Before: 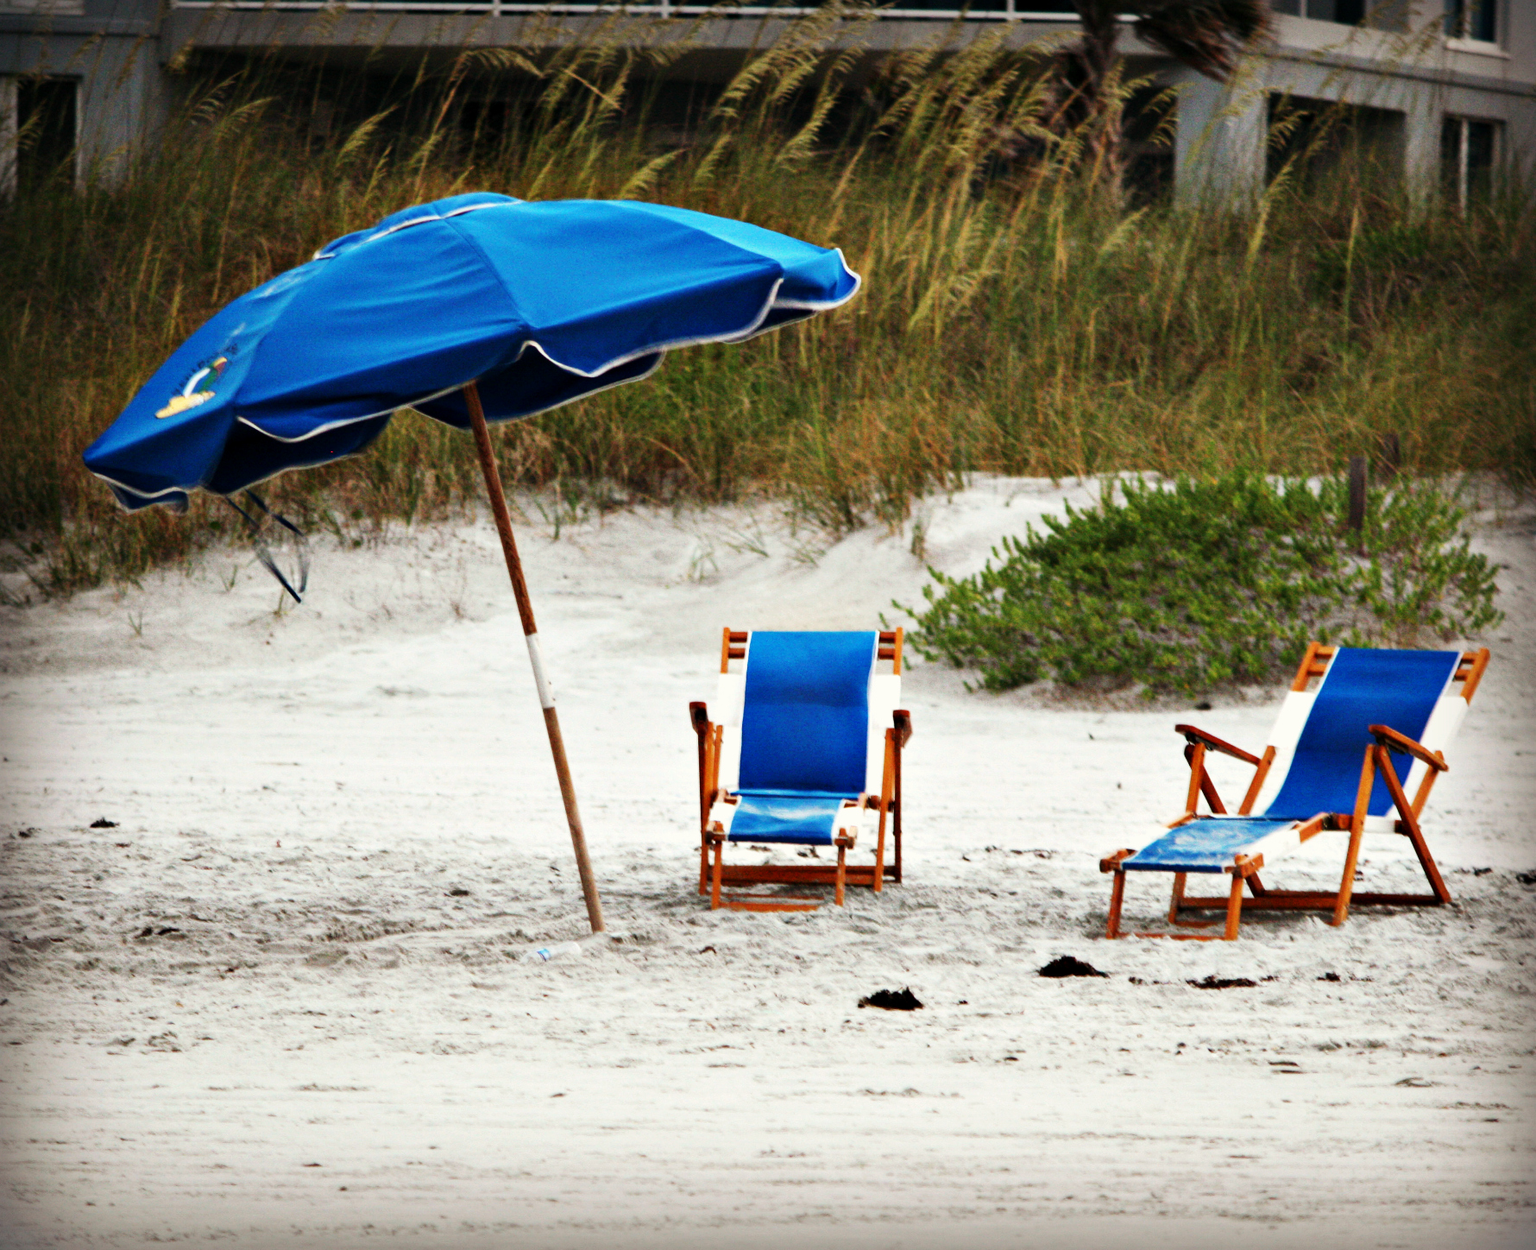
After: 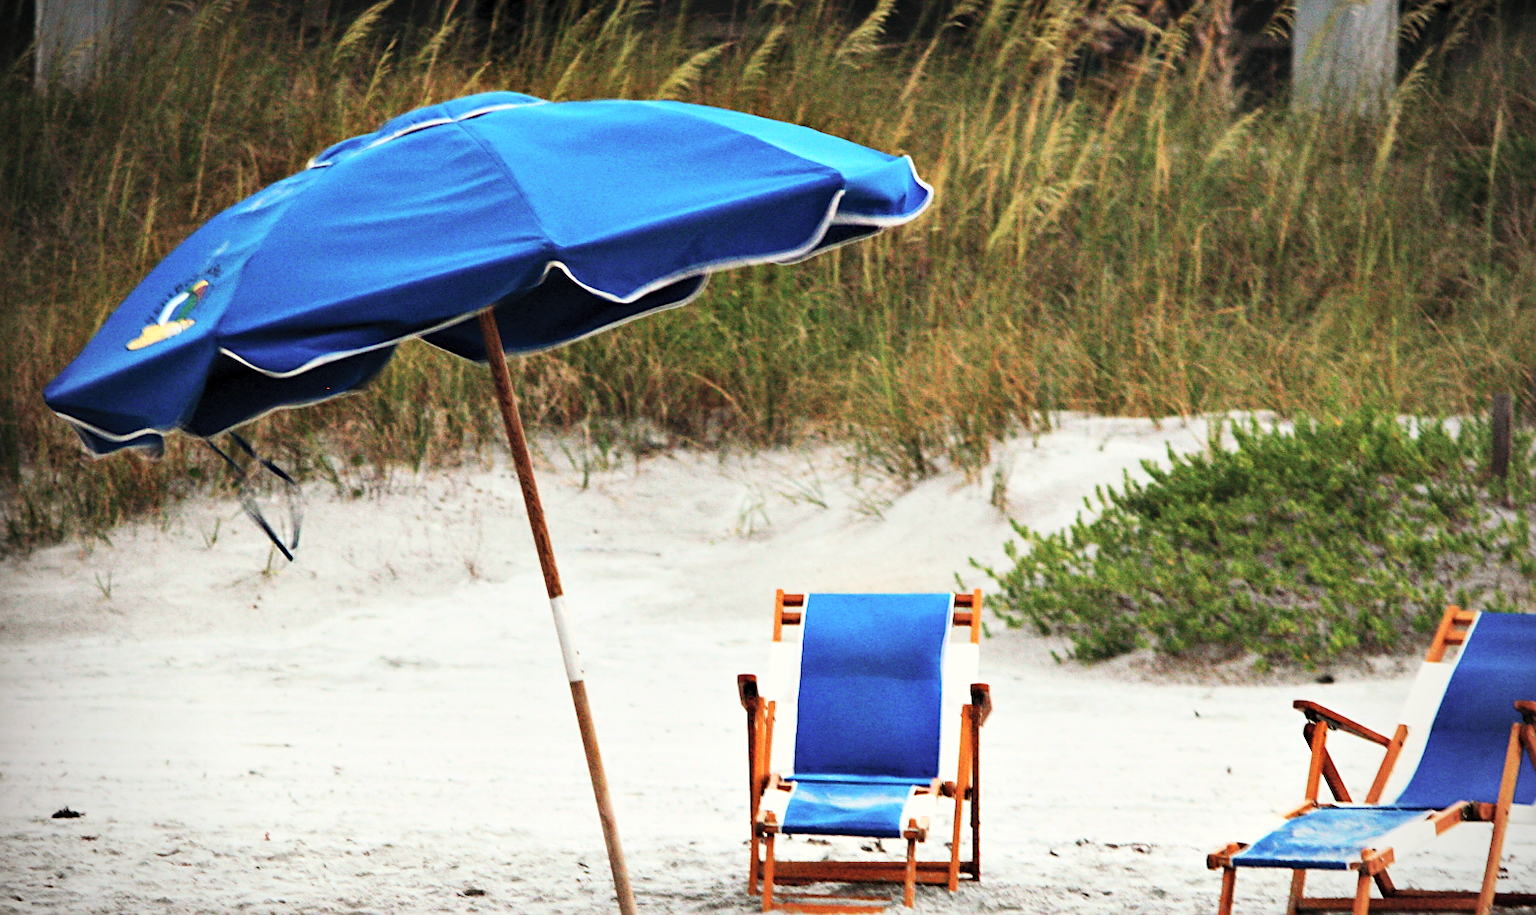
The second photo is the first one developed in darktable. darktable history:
sharpen: radius 1.879, amount 0.406, threshold 1.172
crop: left 2.928%, top 8.992%, right 9.638%, bottom 26.988%
vignetting: fall-off radius 45.42%, brightness -0.41, saturation -0.292, unbound false
contrast brightness saturation: contrast 0.135, brightness 0.211
